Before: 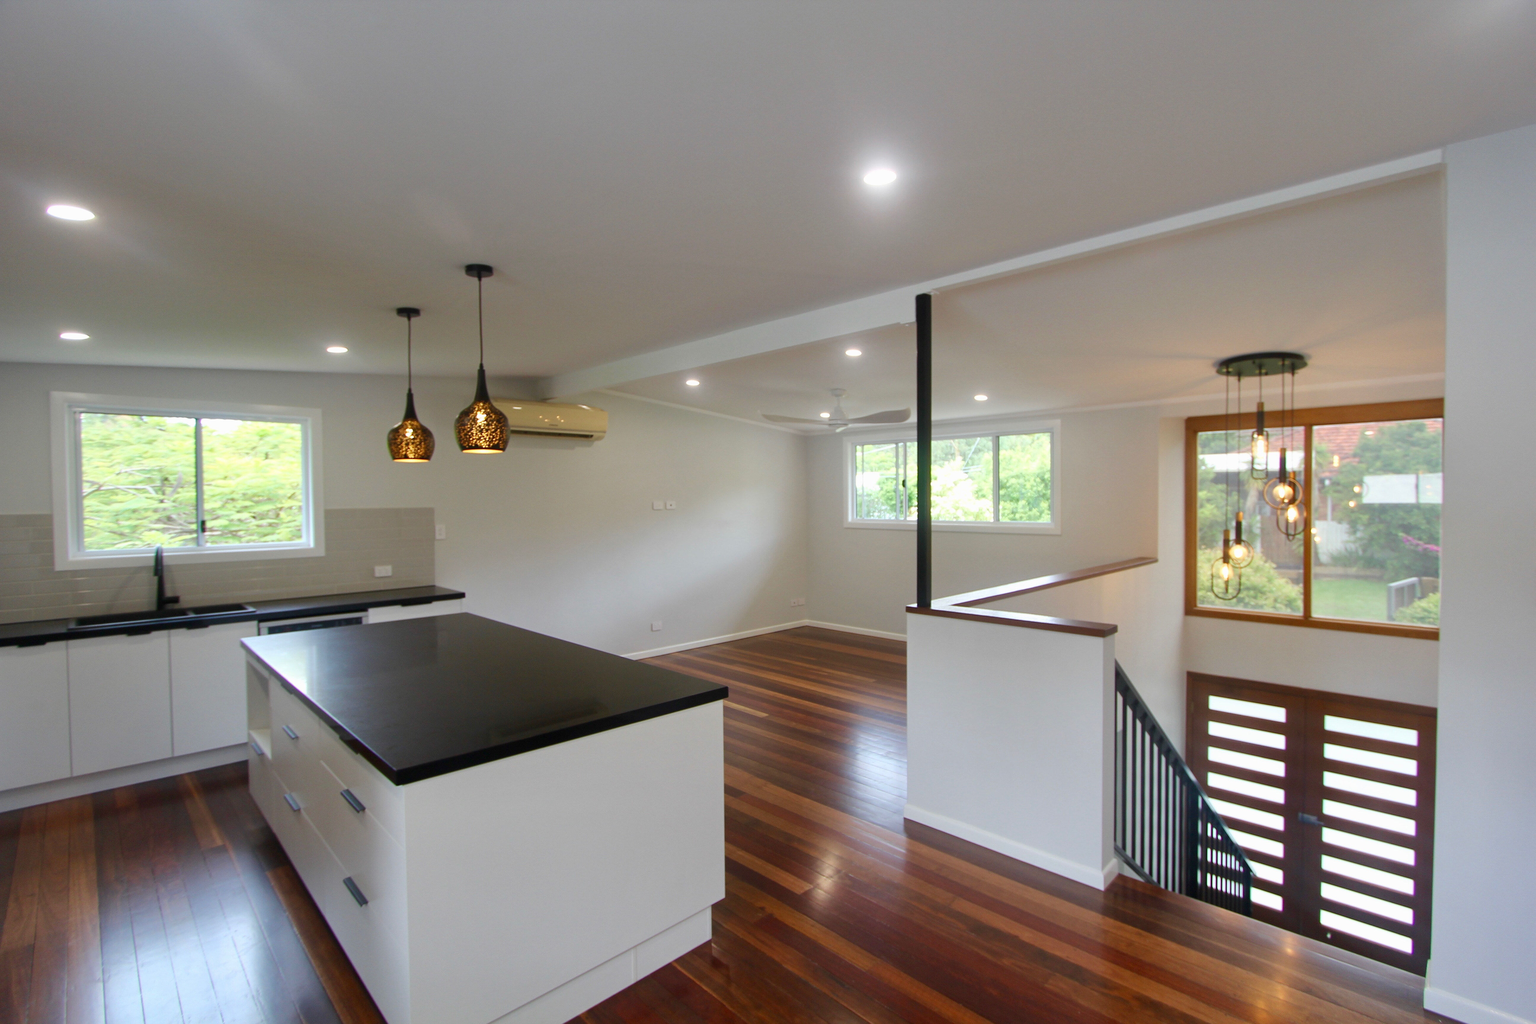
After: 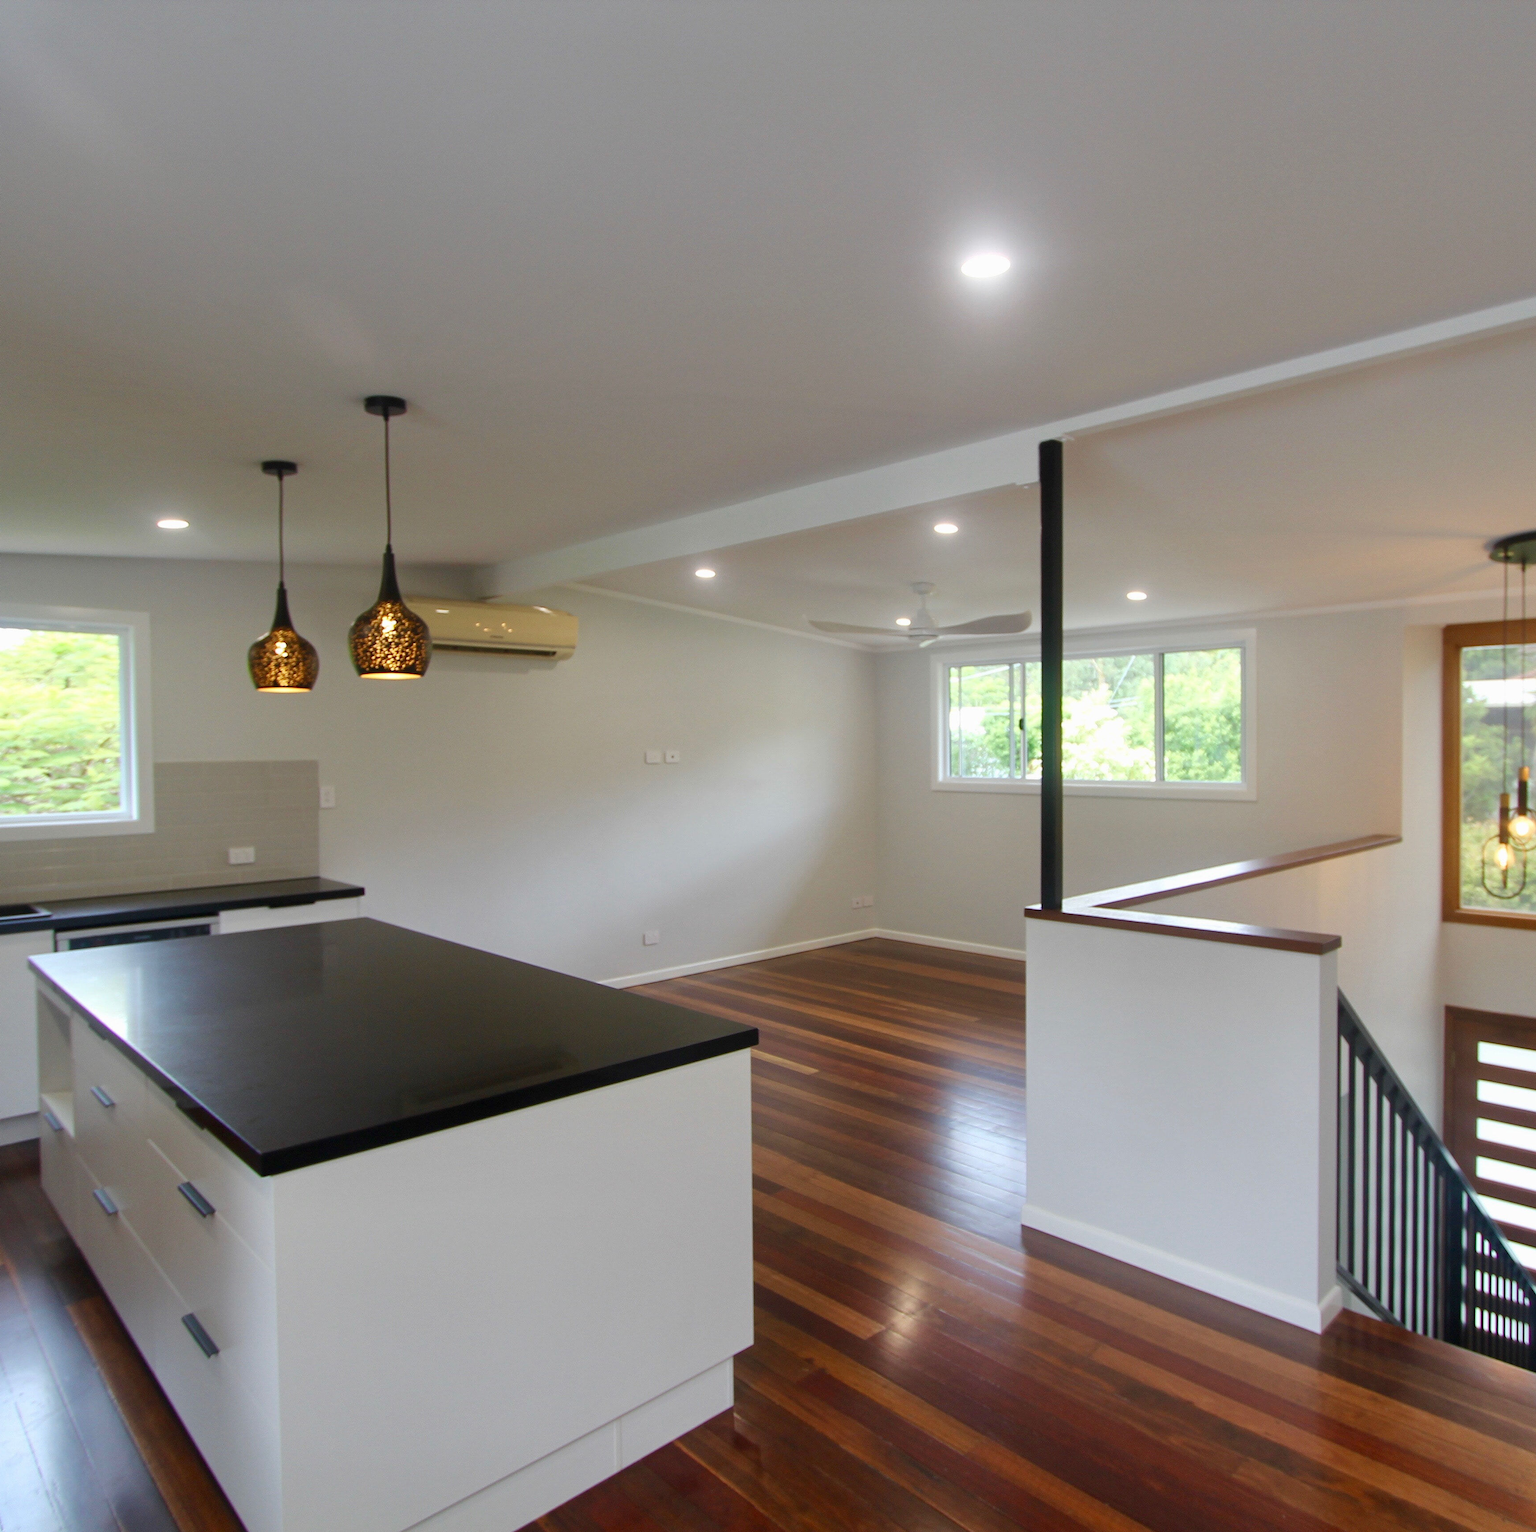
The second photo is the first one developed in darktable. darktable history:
crop and rotate: left 14.45%, right 18.765%
